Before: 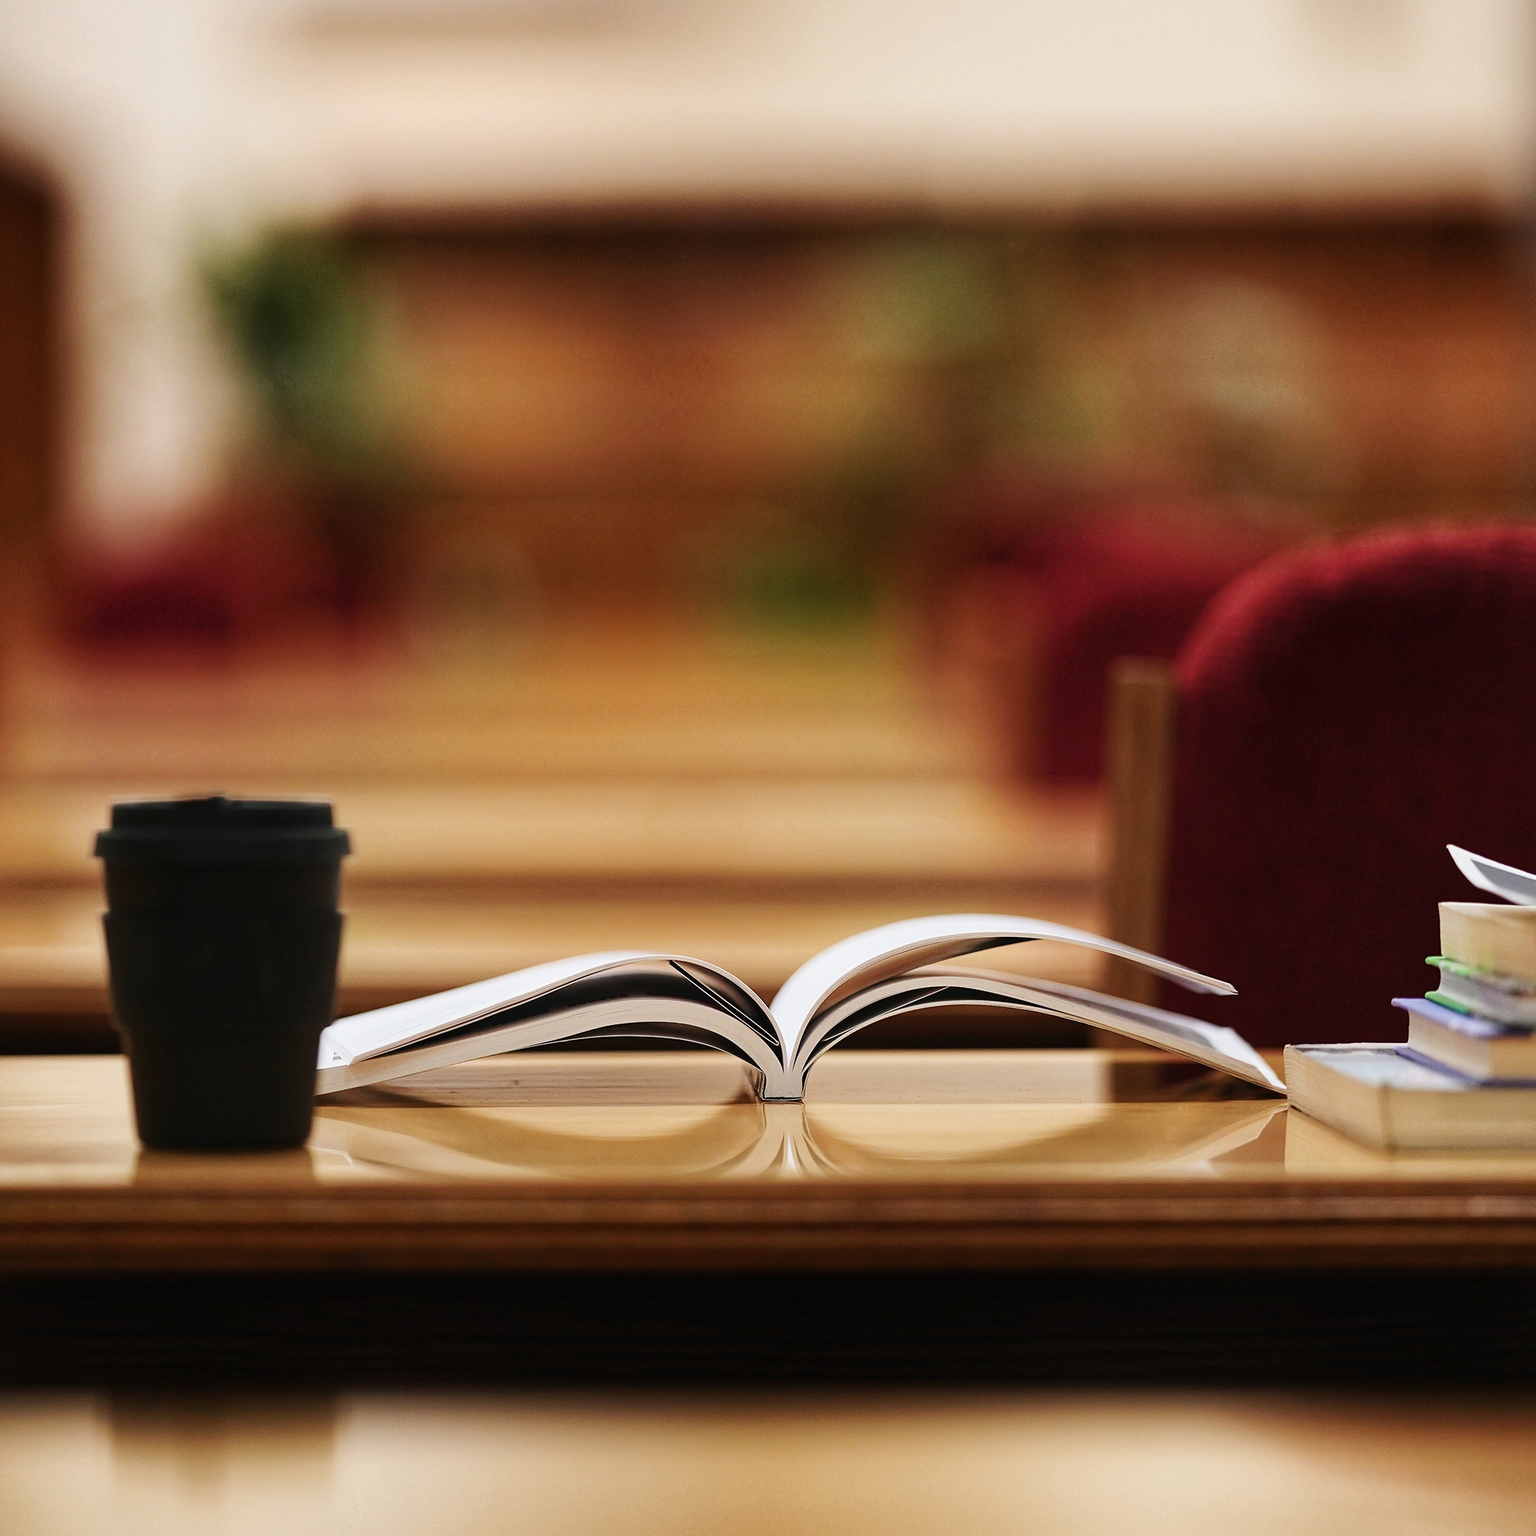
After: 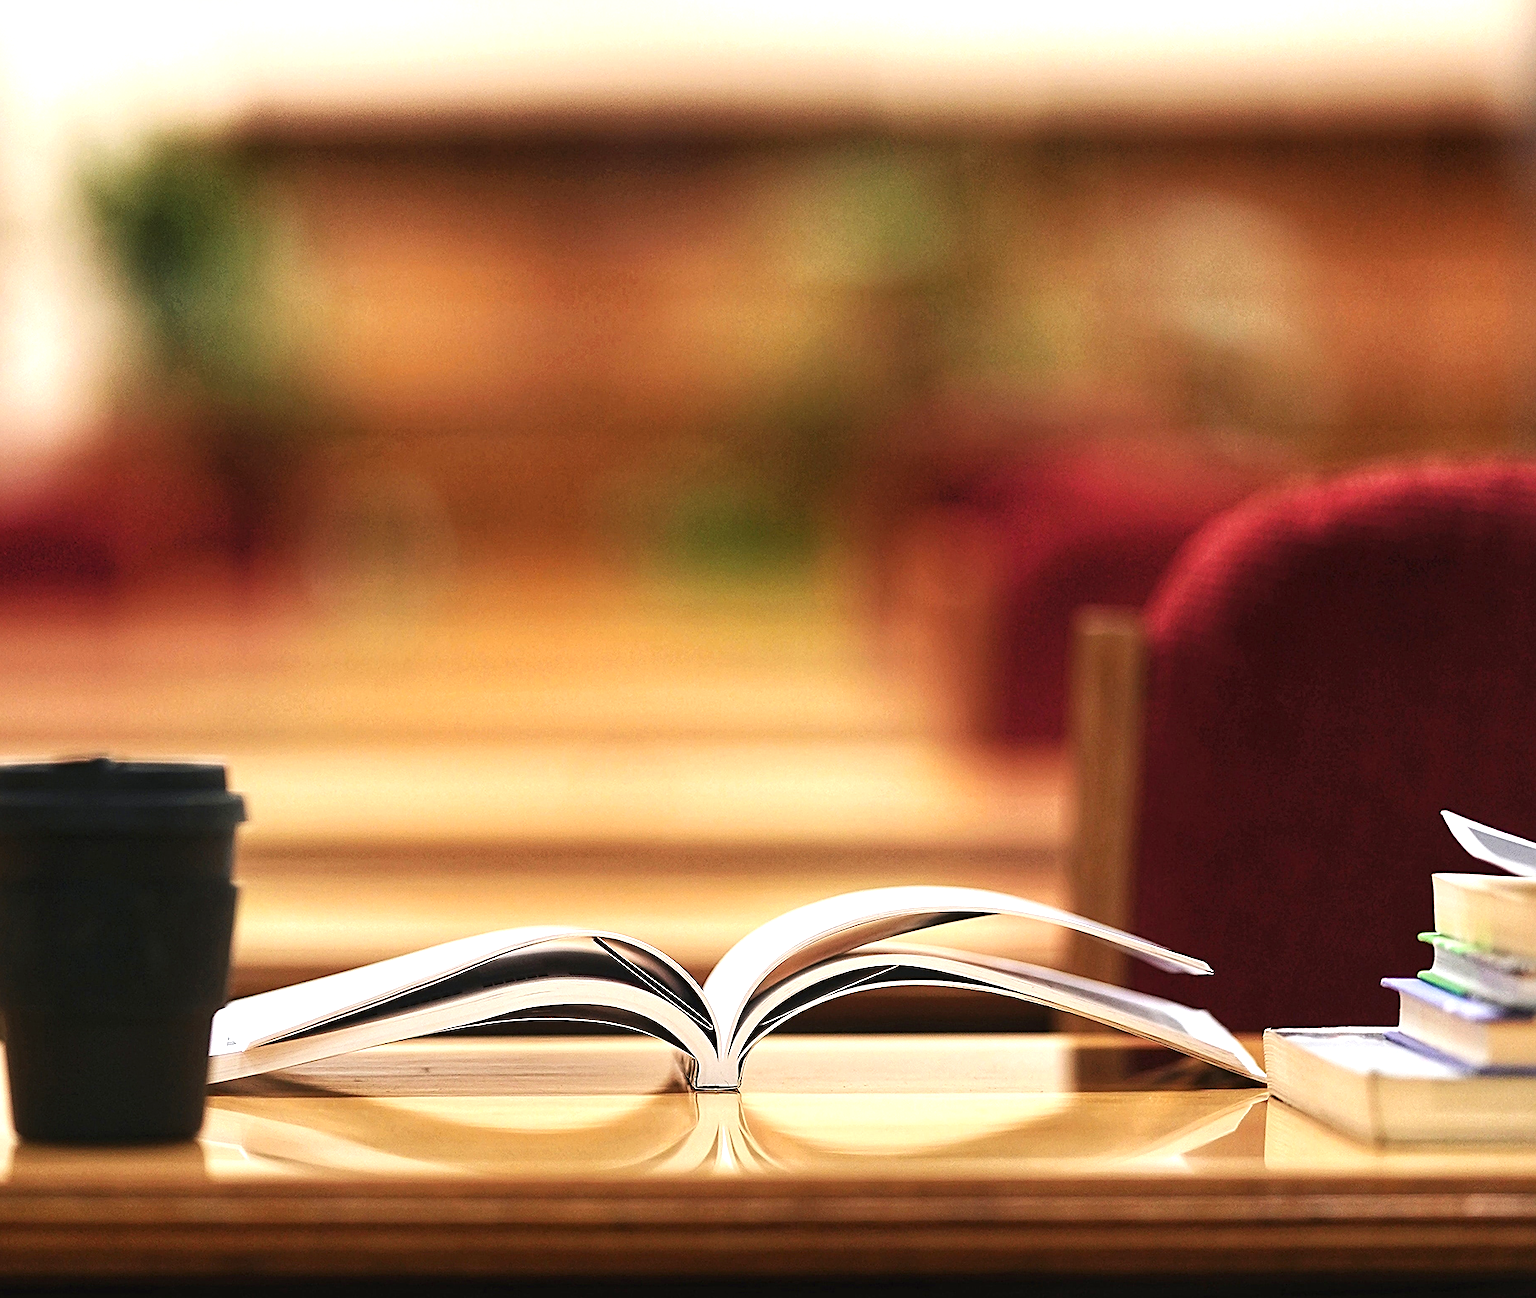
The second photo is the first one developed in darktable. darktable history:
crop: left 8.155%, top 6.611%, bottom 15.385%
sharpen: on, module defaults
exposure: black level correction 0, exposure 0.9 EV, compensate highlight preservation false
